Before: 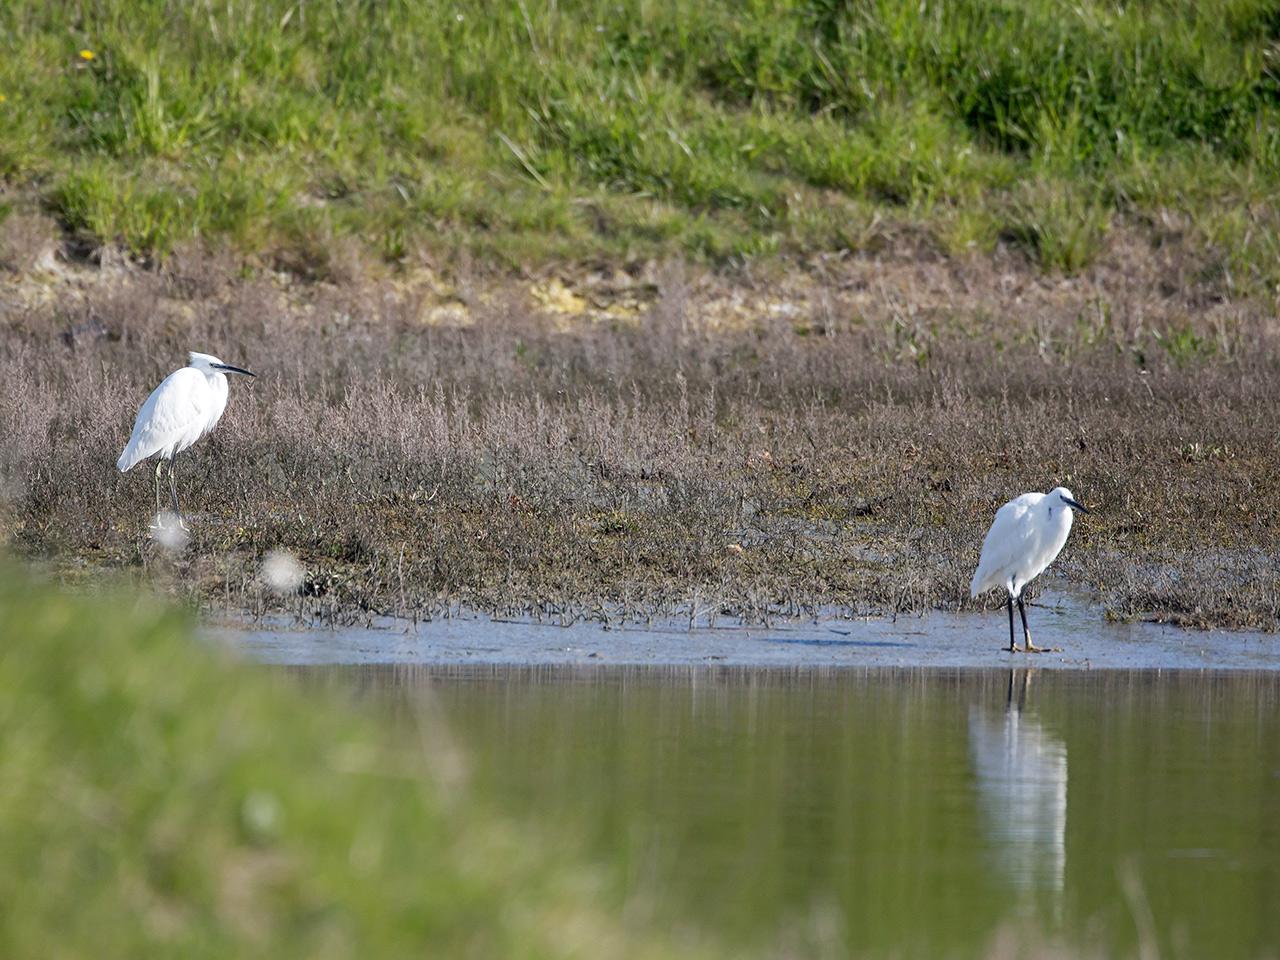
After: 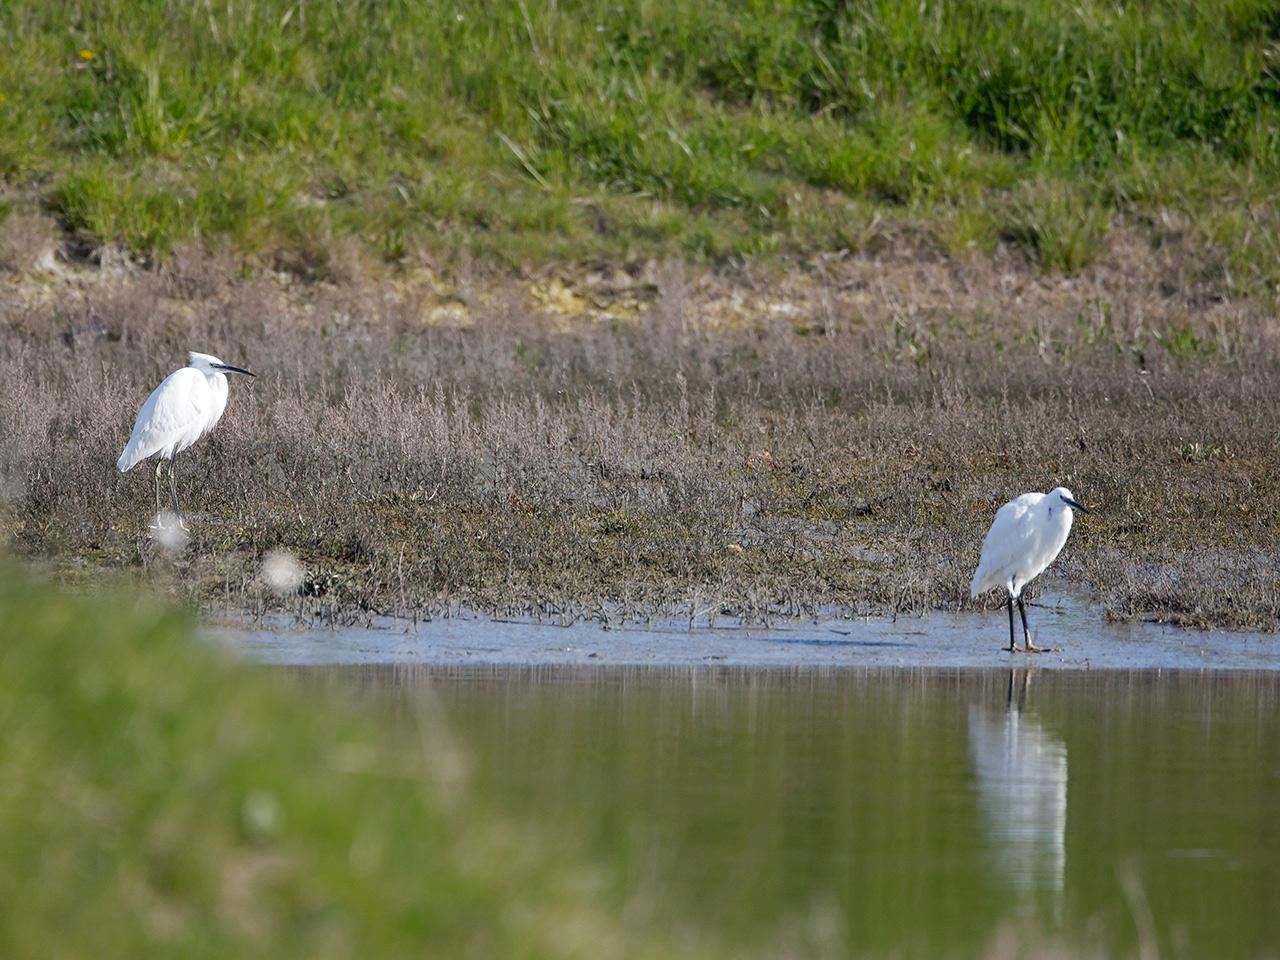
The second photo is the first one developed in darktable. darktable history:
color zones: curves: ch0 [(0.27, 0.396) (0.563, 0.504) (0.75, 0.5) (0.787, 0.307)]
tone curve: curves: ch0 [(0, 0) (0.003, 0.032) (0.011, 0.034) (0.025, 0.039) (0.044, 0.055) (0.069, 0.078) (0.1, 0.111) (0.136, 0.147) (0.177, 0.191) (0.224, 0.238) (0.277, 0.291) (0.335, 0.35) (0.399, 0.41) (0.468, 0.48) (0.543, 0.547) (0.623, 0.621) (0.709, 0.699) (0.801, 0.789) (0.898, 0.884) (1, 1)], color space Lab, independent channels, preserve colors none
